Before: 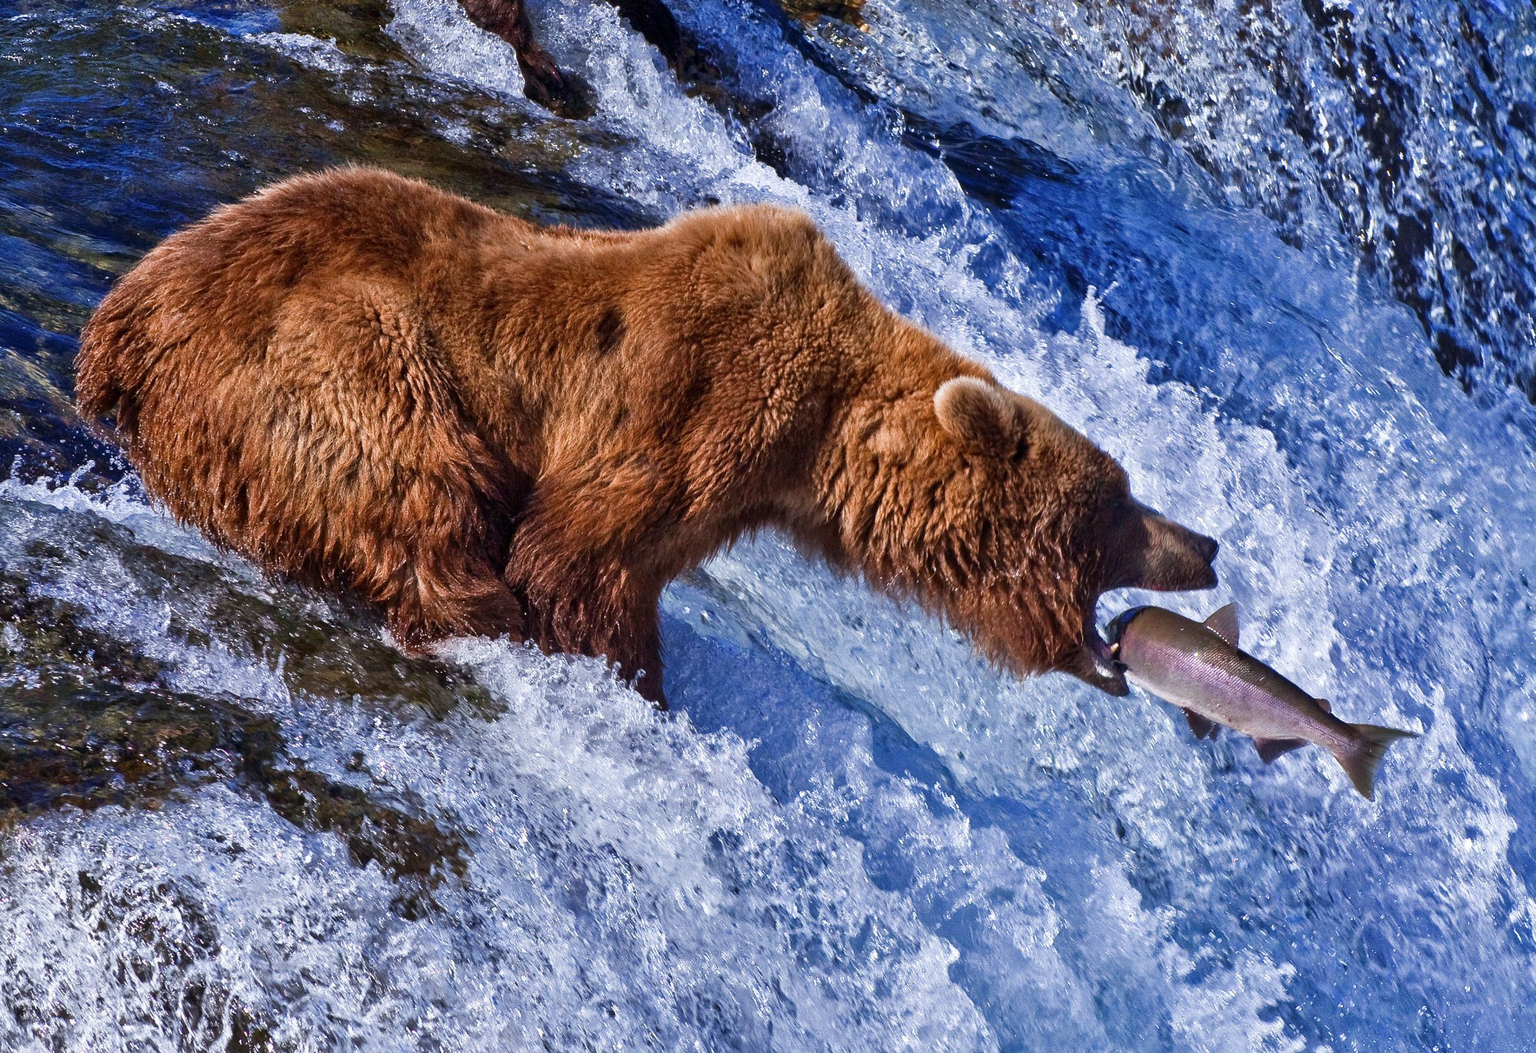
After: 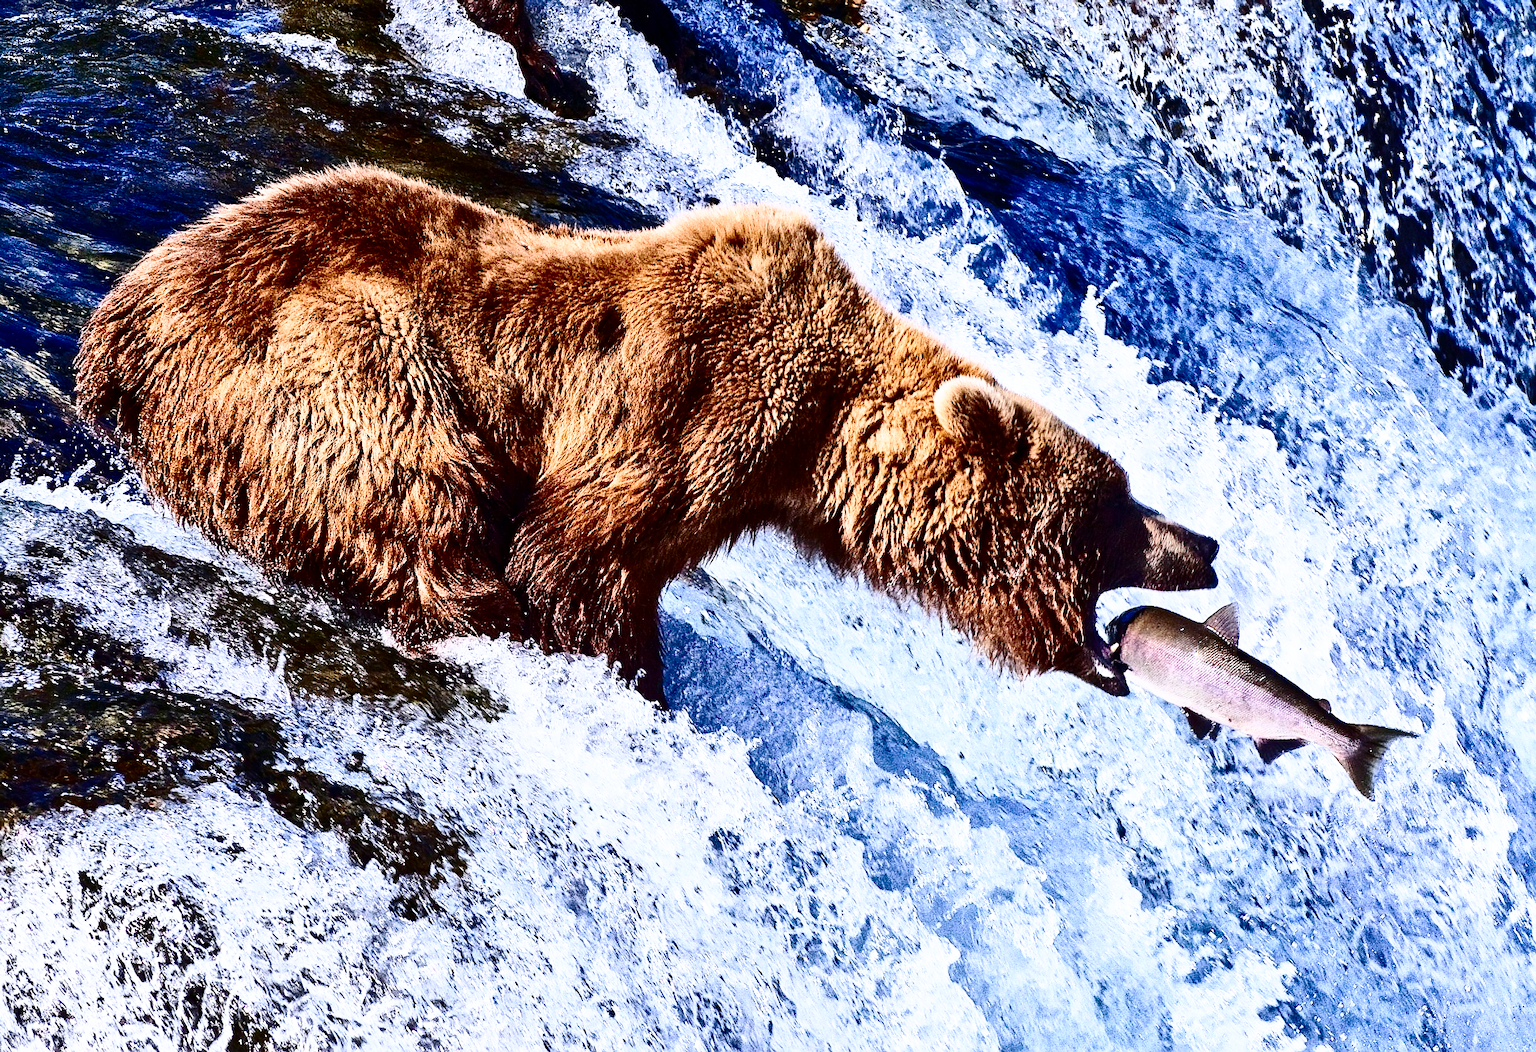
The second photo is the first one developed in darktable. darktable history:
contrast brightness saturation: contrast 0.484, saturation -0.085
base curve: curves: ch0 [(0, 0) (0.028, 0.03) (0.121, 0.232) (0.46, 0.748) (0.859, 0.968) (1, 1)], preserve colors none
sharpen: on, module defaults
